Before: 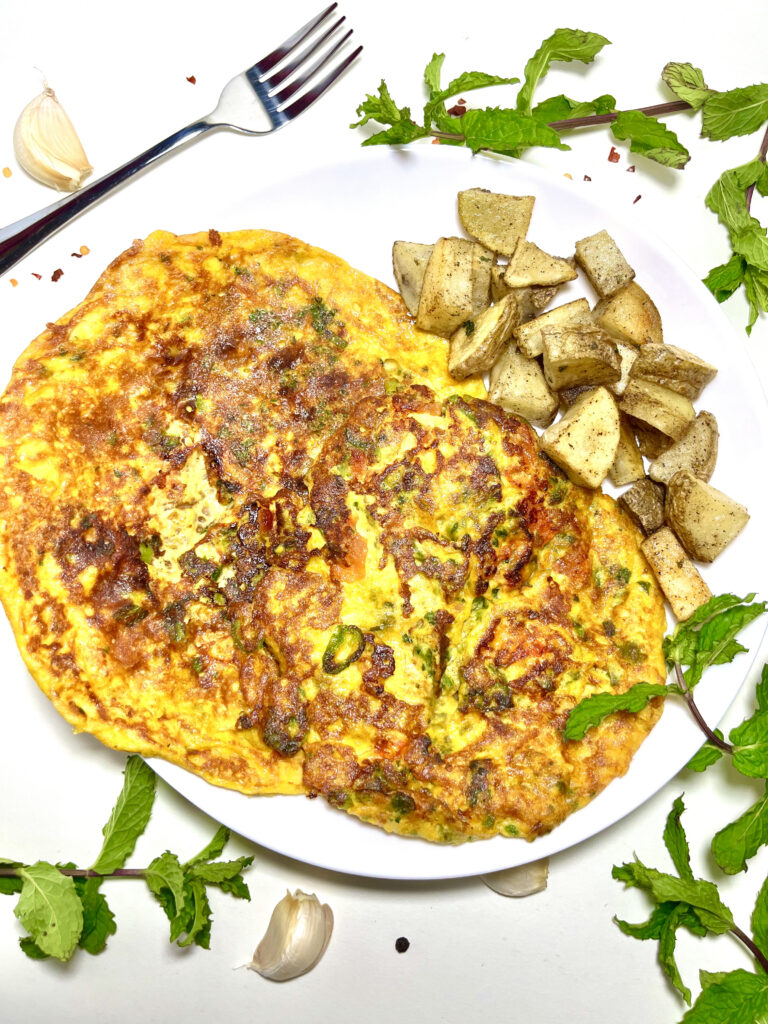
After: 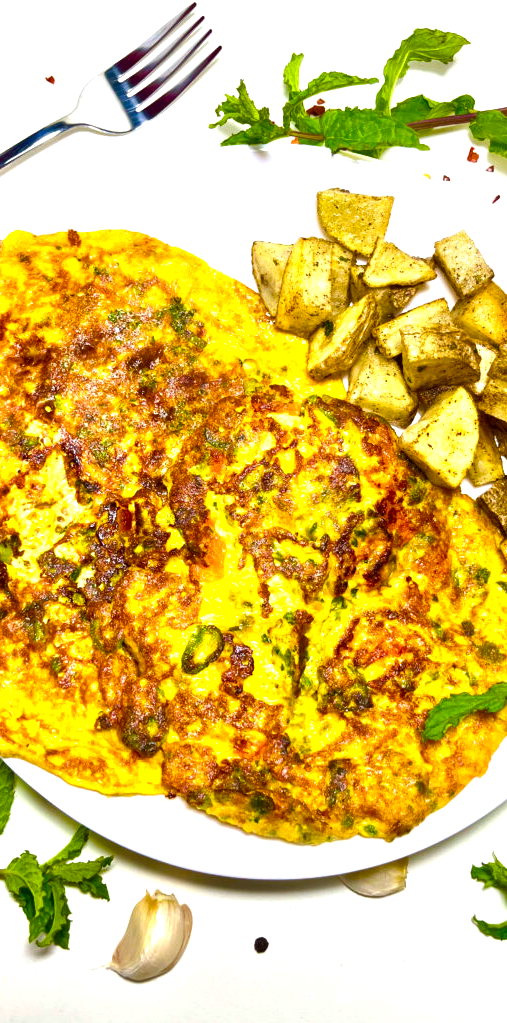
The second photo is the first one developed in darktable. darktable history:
color balance rgb: linear chroma grading › global chroma 16.62%, perceptual saturation grading › highlights -8.63%, perceptual saturation grading › mid-tones 18.66%, perceptual saturation grading › shadows 28.49%, perceptual brilliance grading › highlights 14.22%, perceptual brilliance grading › shadows -18.96%, global vibrance 27.71%
crop and rotate: left 18.442%, right 15.508%
